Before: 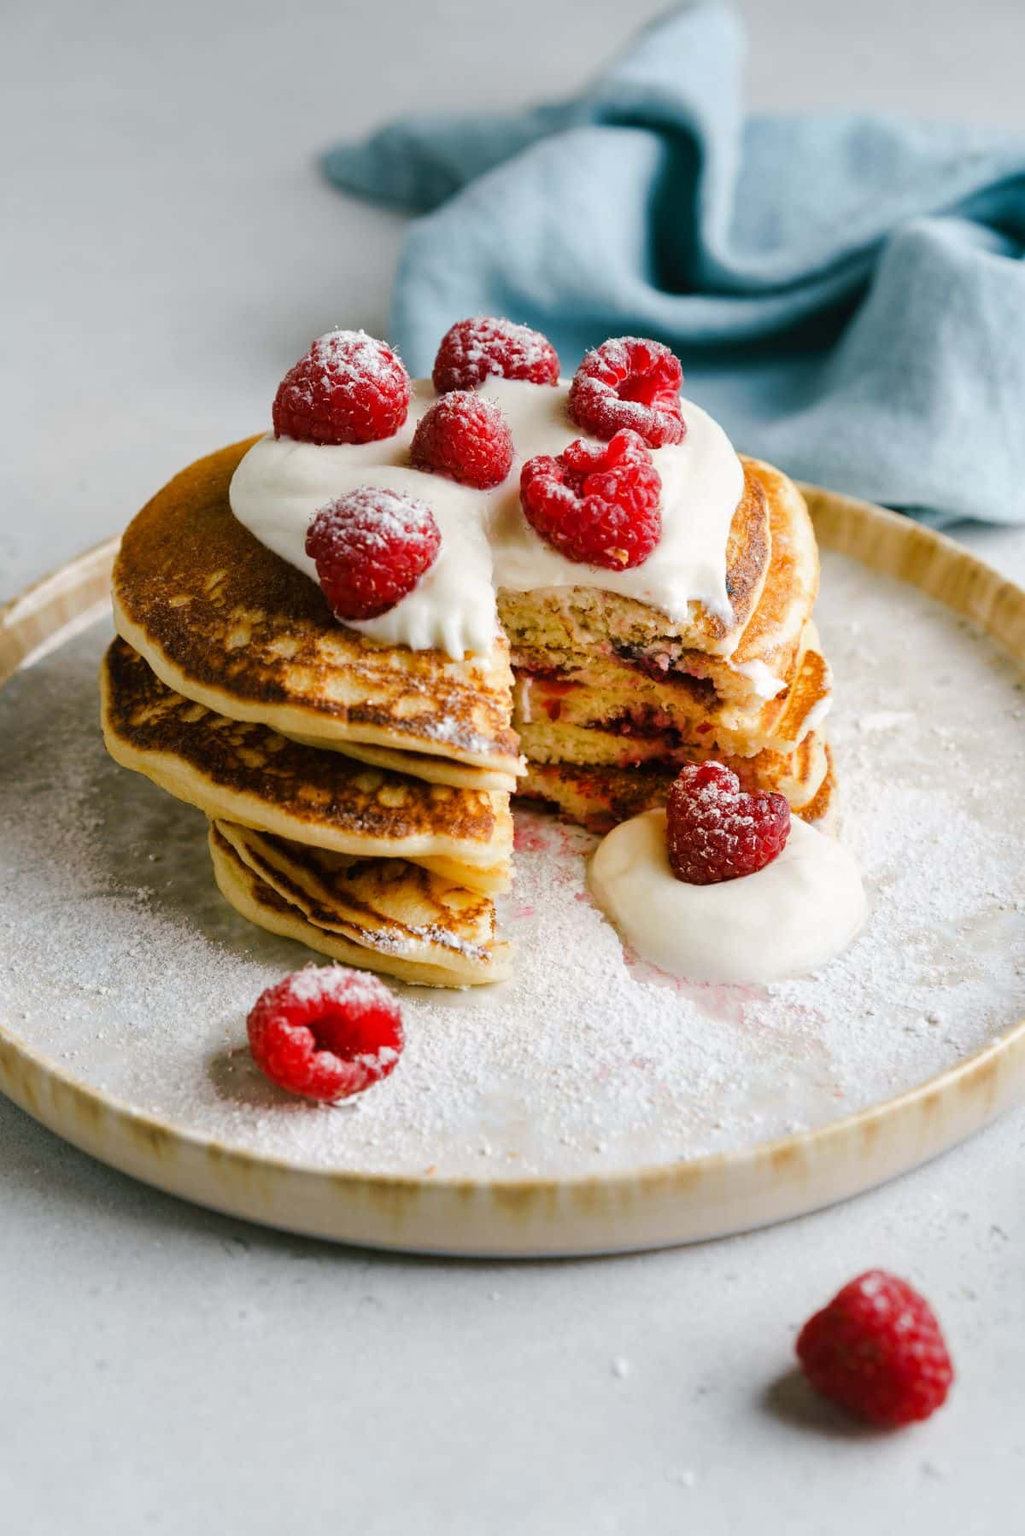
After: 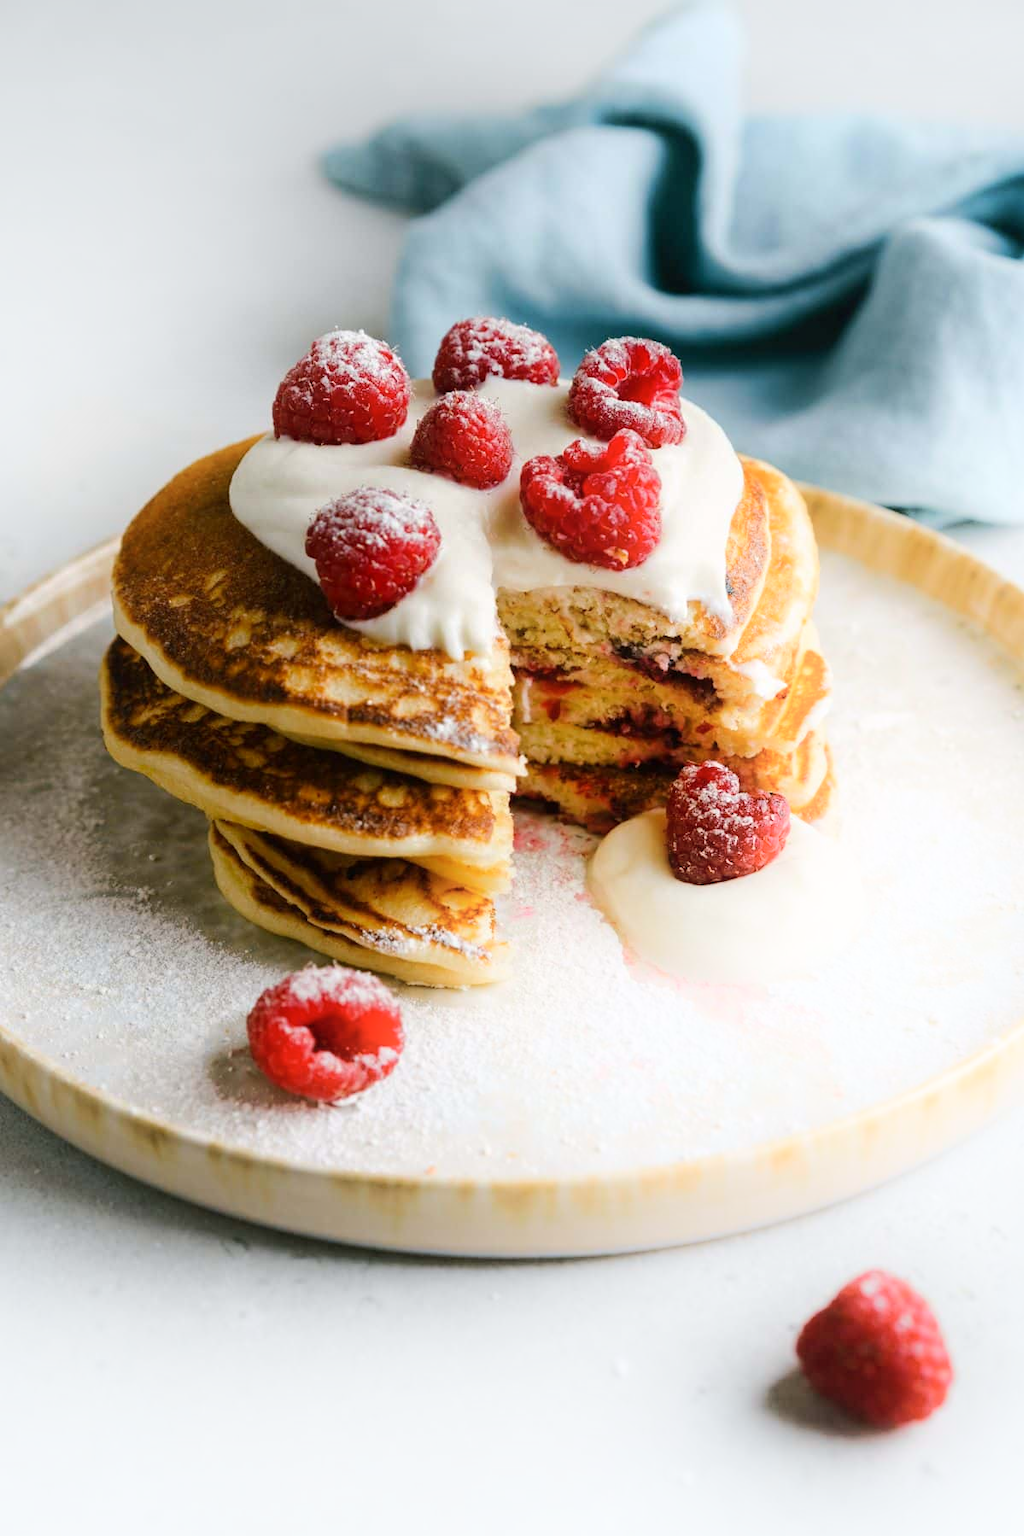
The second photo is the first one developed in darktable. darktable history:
shadows and highlights: shadows -55.45, highlights 87.77, soften with gaussian
